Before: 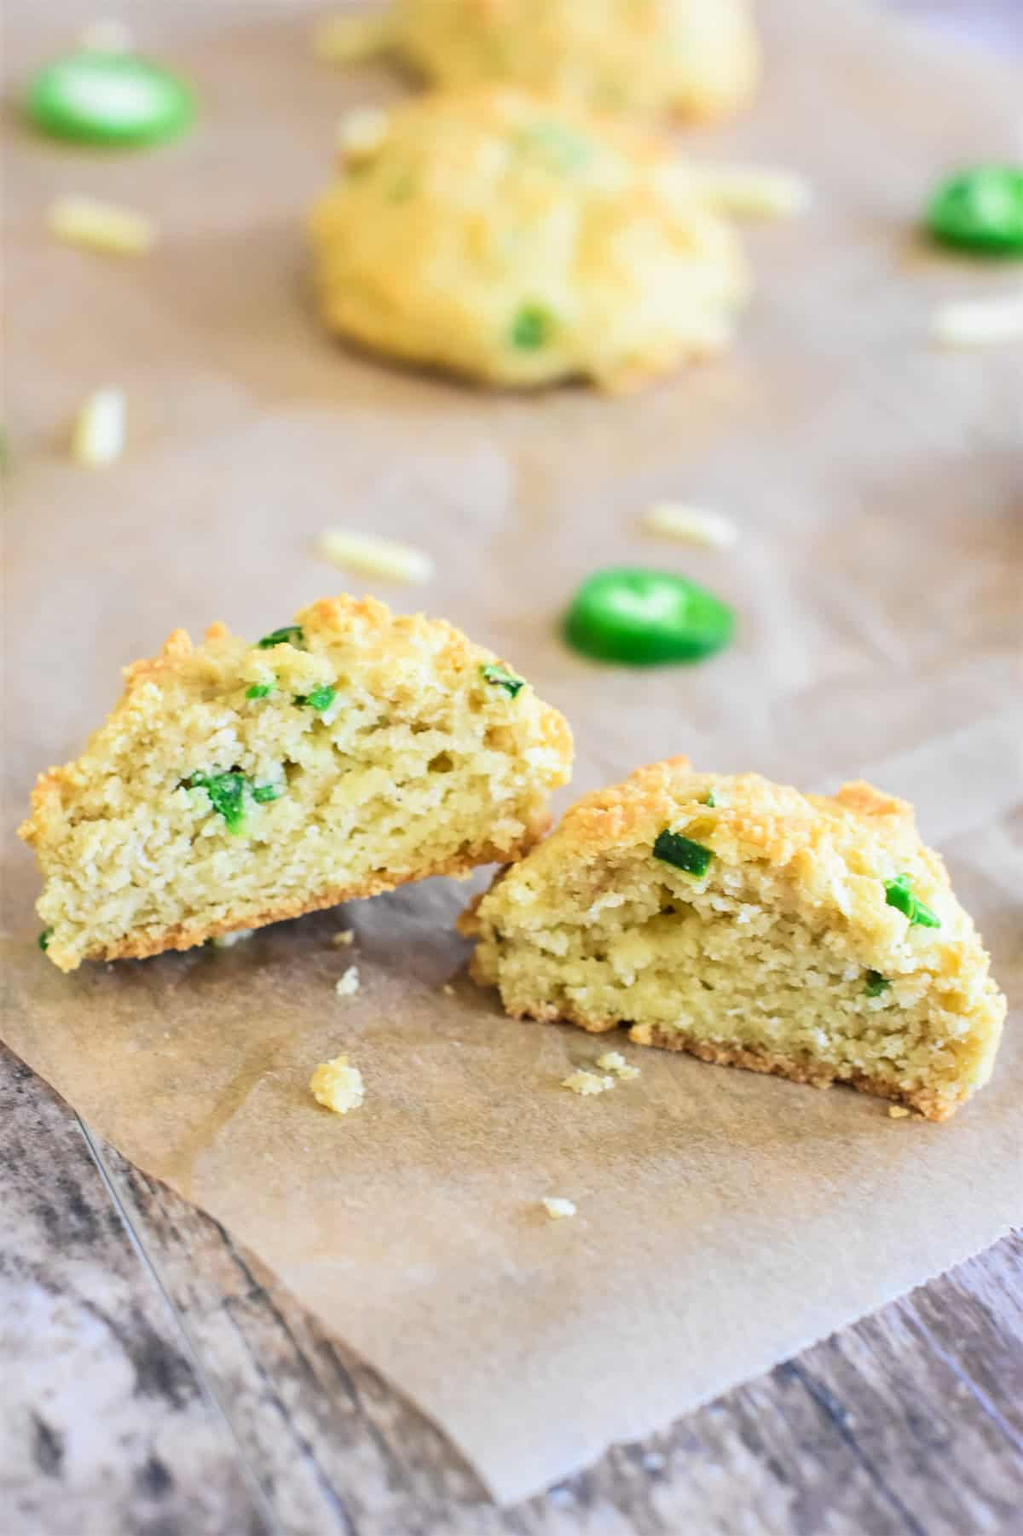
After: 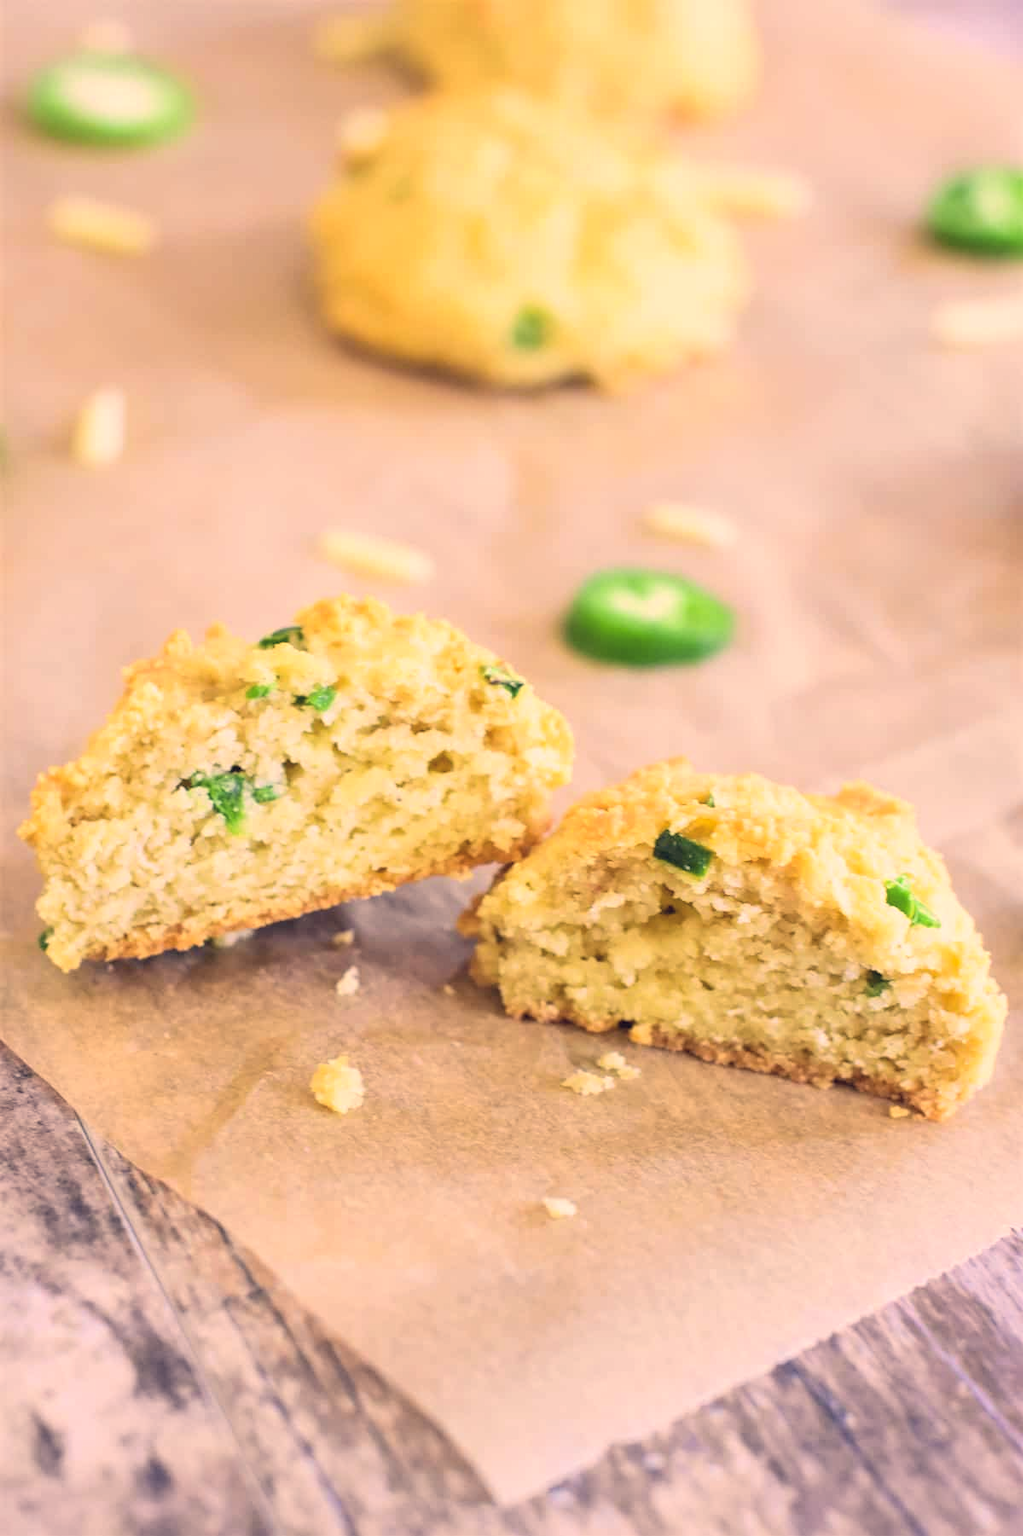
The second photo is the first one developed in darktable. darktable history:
color correction: highlights a* 20.14, highlights b* 27.41, shadows a* 3.38, shadows b* -16.87, saturation 0.755
contrast brightness saturation: brightness 0.089, saturation 0.192
